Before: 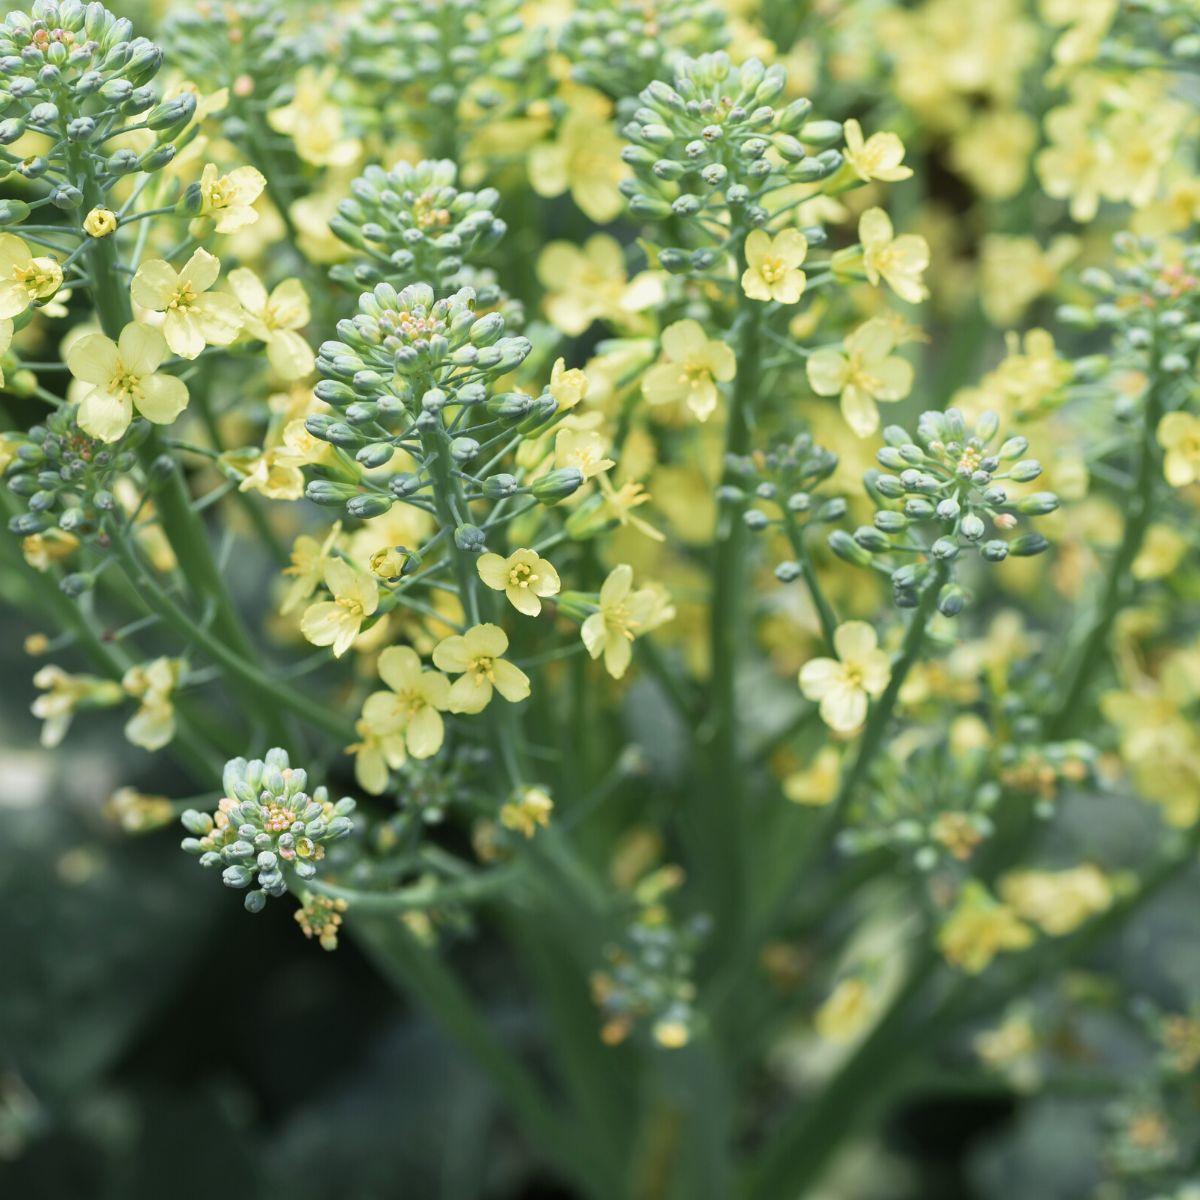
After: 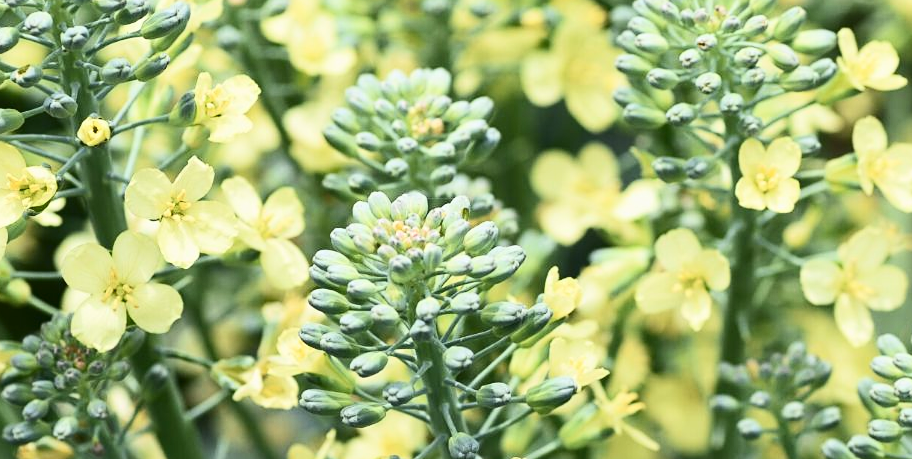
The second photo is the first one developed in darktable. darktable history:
contrast brightness saturation: contrast 0.293
sharpen: amount 0.214
crop: left 0.529%, top 7.638%, right 23.463%, bottom 53.977%
